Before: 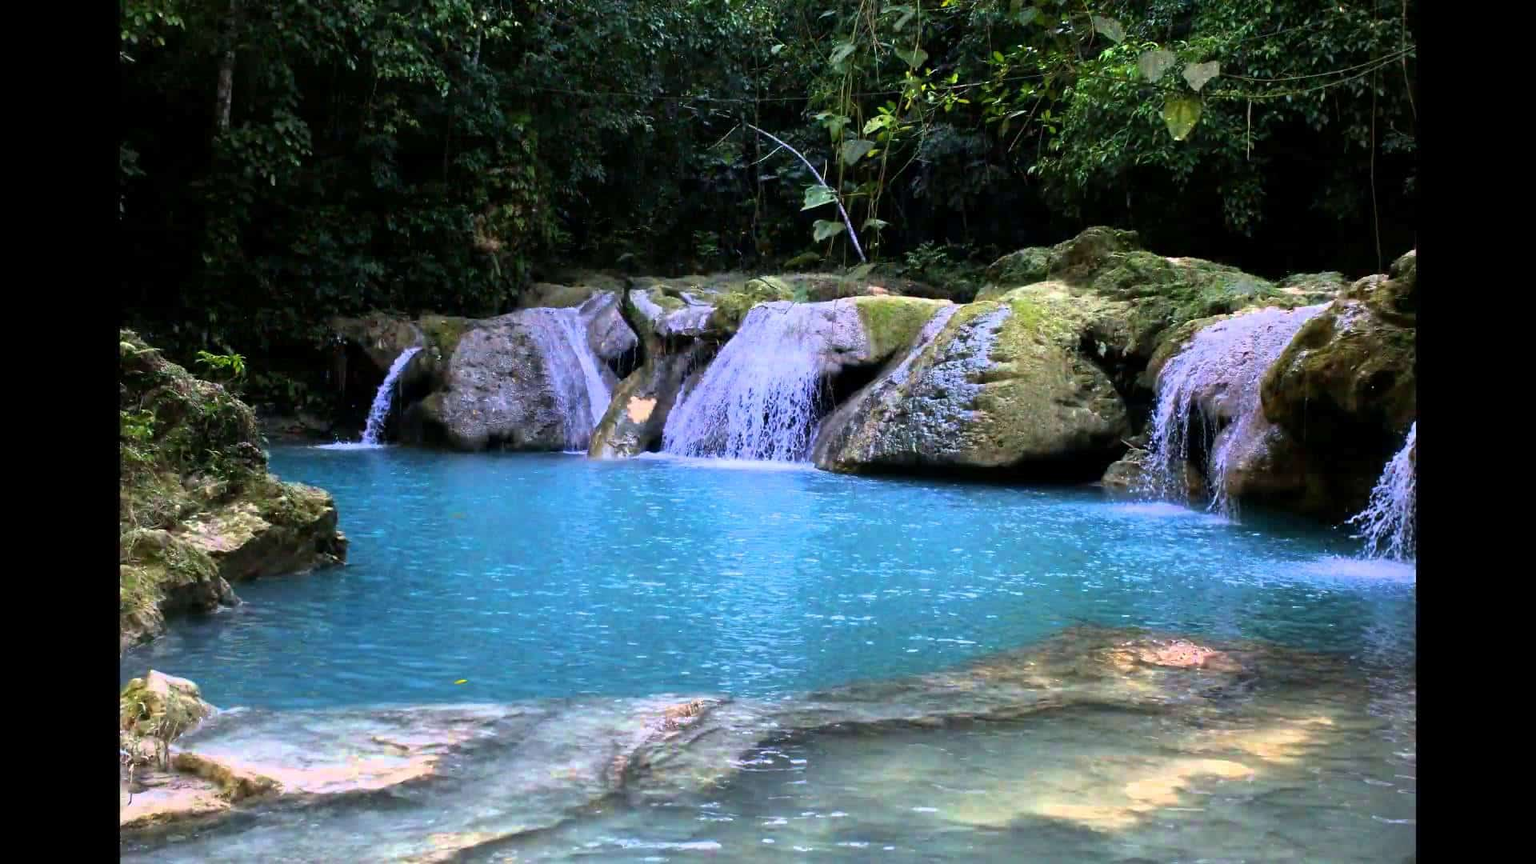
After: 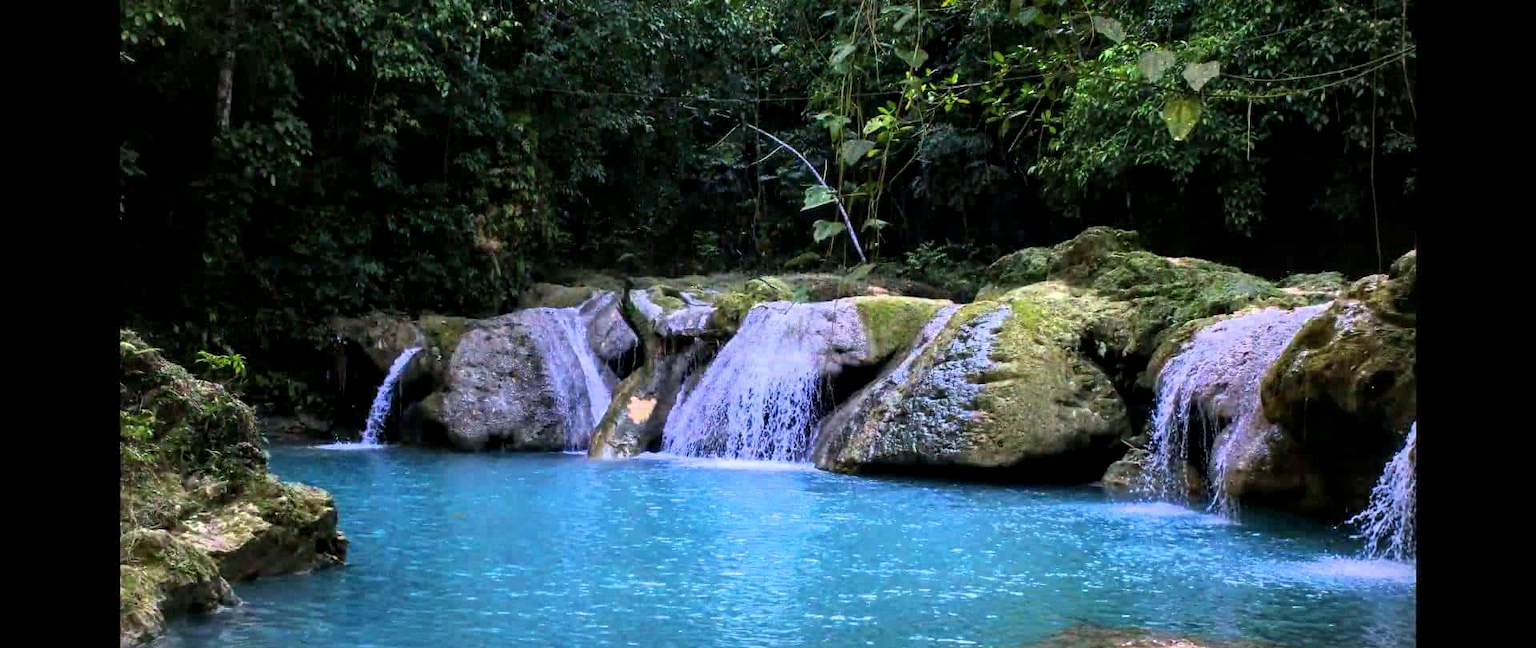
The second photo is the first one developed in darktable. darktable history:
local contrast: on, module defaults
crop: bottom 24.988%
vignetting: fall-off radius 93.87%
